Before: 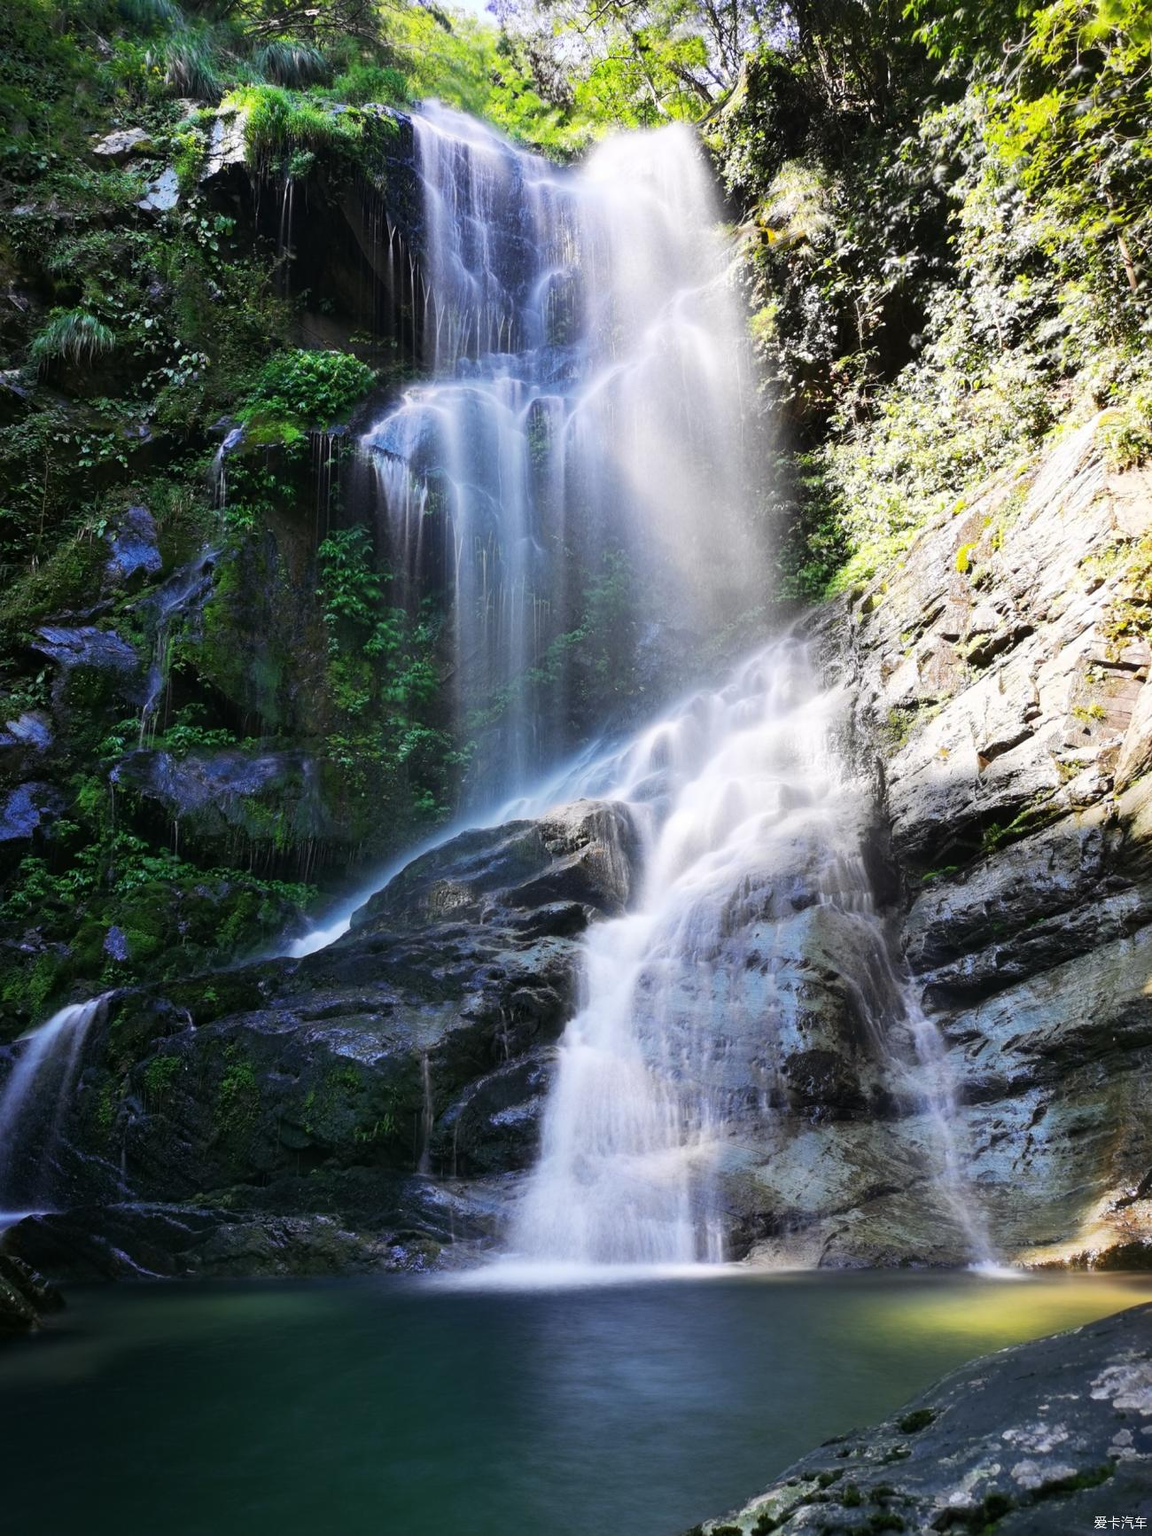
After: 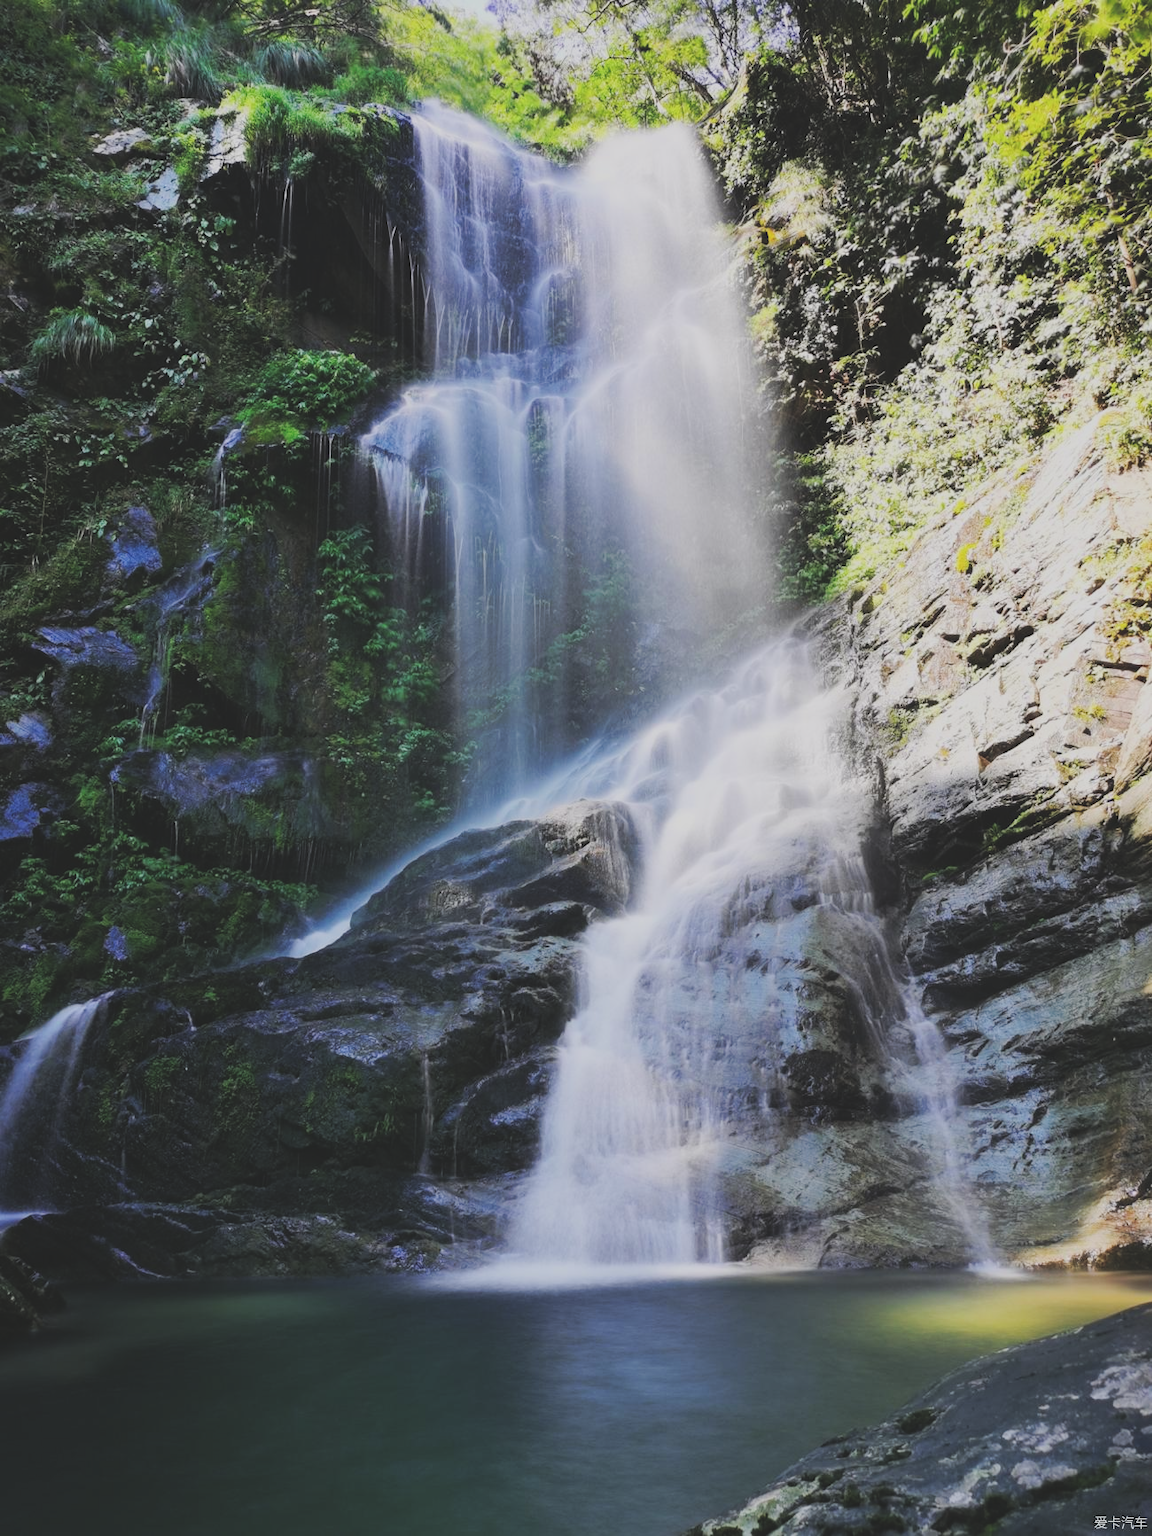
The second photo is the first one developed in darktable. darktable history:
exposure: black level correction -0.027, compensate exposure bias true, compensate highlight preservation false
tone curve: curves: ch0 [(0, 0) (0.003, 0.003) (0.011, 0.011) (0.025, 0.024) (0.044, 0.043) (0.069, 0.068) (0.1, 0.097) (0.136, 0.133) (0.177, 0.173) (0.224, 0.219) (0.277, 0.27) (0.335, 0.327) (0.399, 0.39) (0.468, 0.457) (0.543, 0.545) (0.623, 0.625) (0.709, 0.71) (0.801, 0.801) (0.898, 0.898) (1, 1)], preserve colors none
filmic rgb: black relative exposure -7.65 EV, white relative exposure 4.56 EV, hardness 3.61, iterations of high-quality reconstruction 0
